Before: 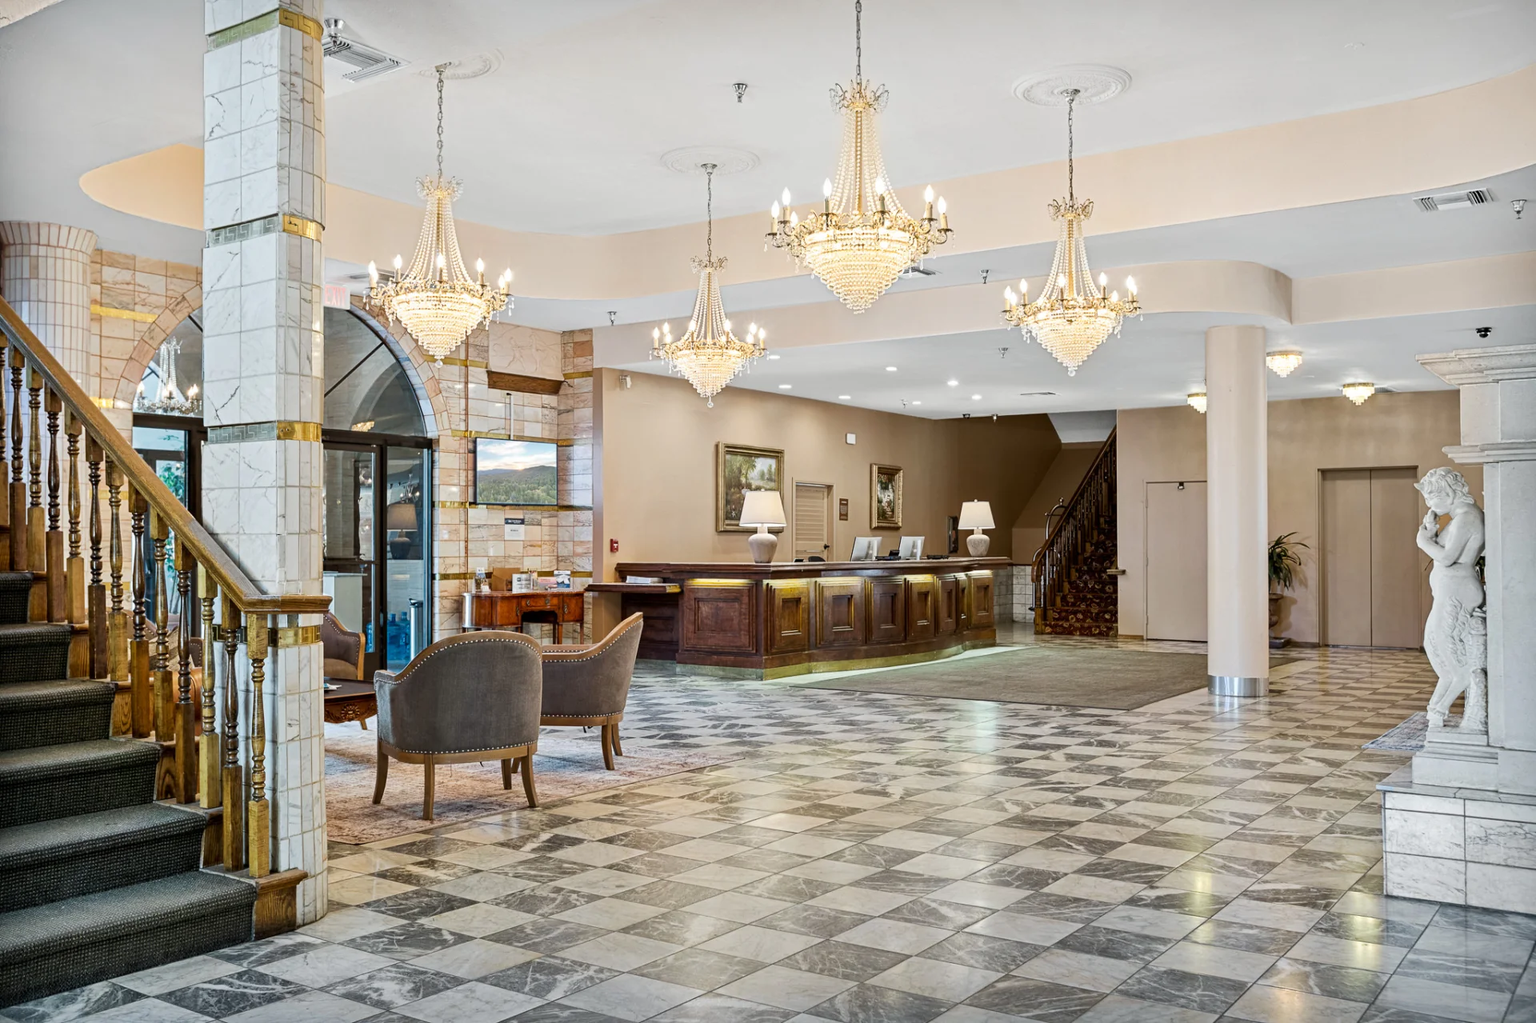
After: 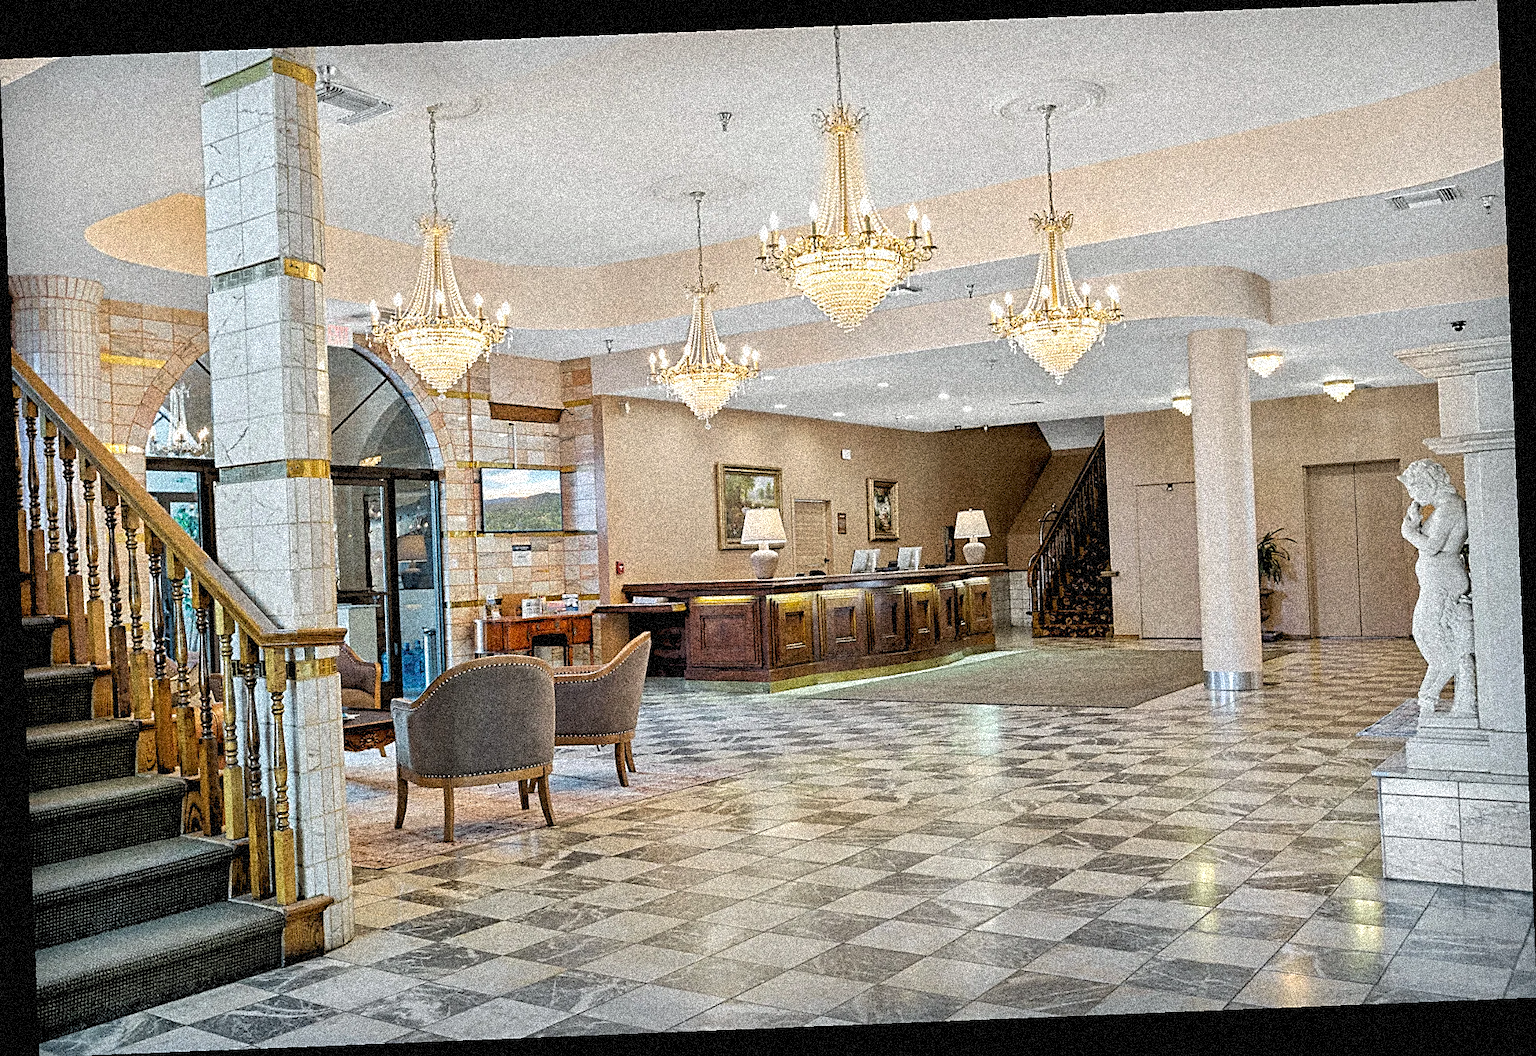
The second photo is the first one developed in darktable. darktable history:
shadows and highlights: on, module defaults
grain: coarseness 3.75 ISO, strength 100%, mid-tones bias 0%
sharpen: on, module defaults
rotate and perspective: rotation -2.29°, automatic cropping off
rgb levels: levels [[0.013, 0.434, 0.89], [0, 0.5, 1], [0, 0.5, 1]]
